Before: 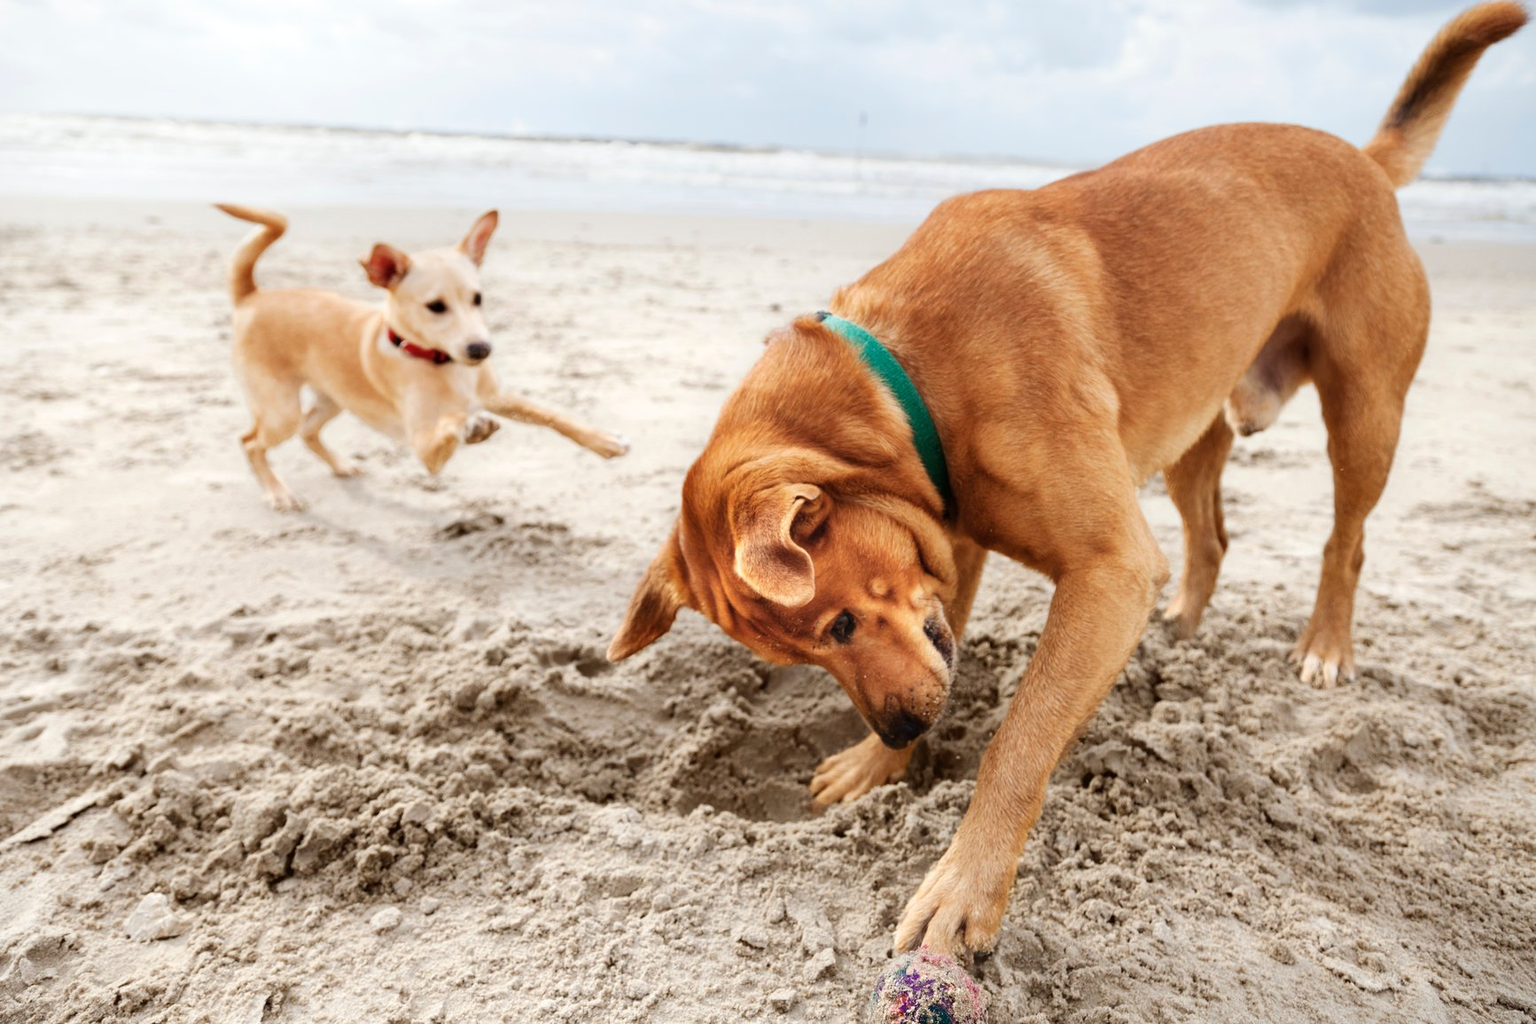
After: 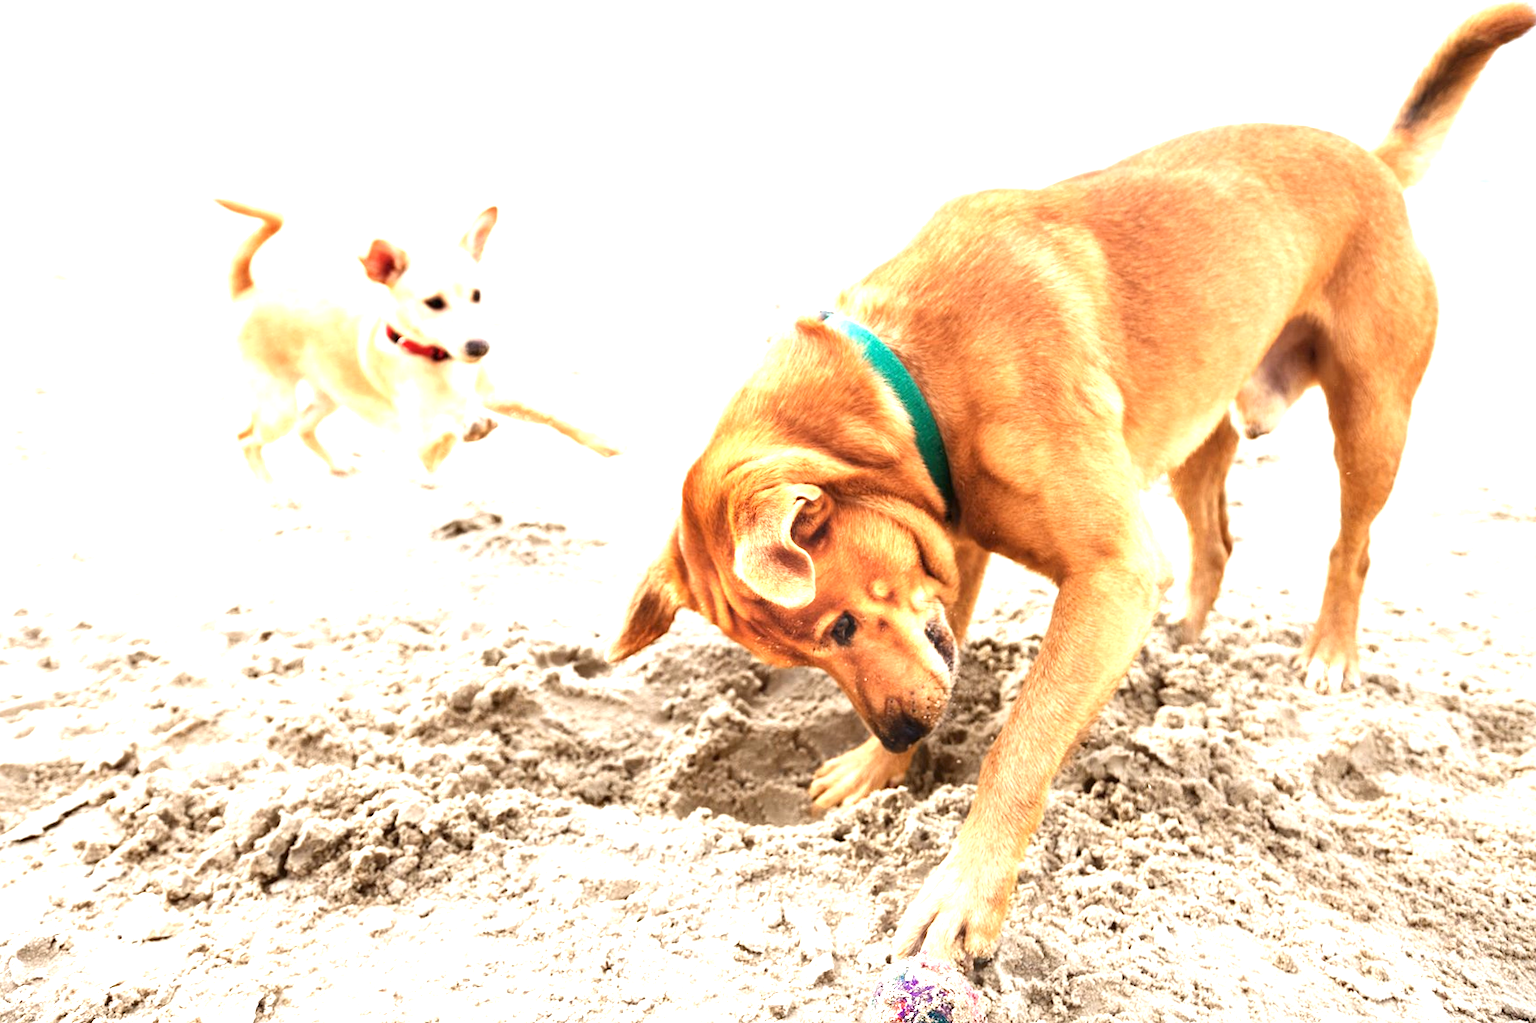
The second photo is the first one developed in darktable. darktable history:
exposure: black level correction 0, exposure 1.442 EV, compensate highlight preservation false
crop and rotate: angle -0.369°
